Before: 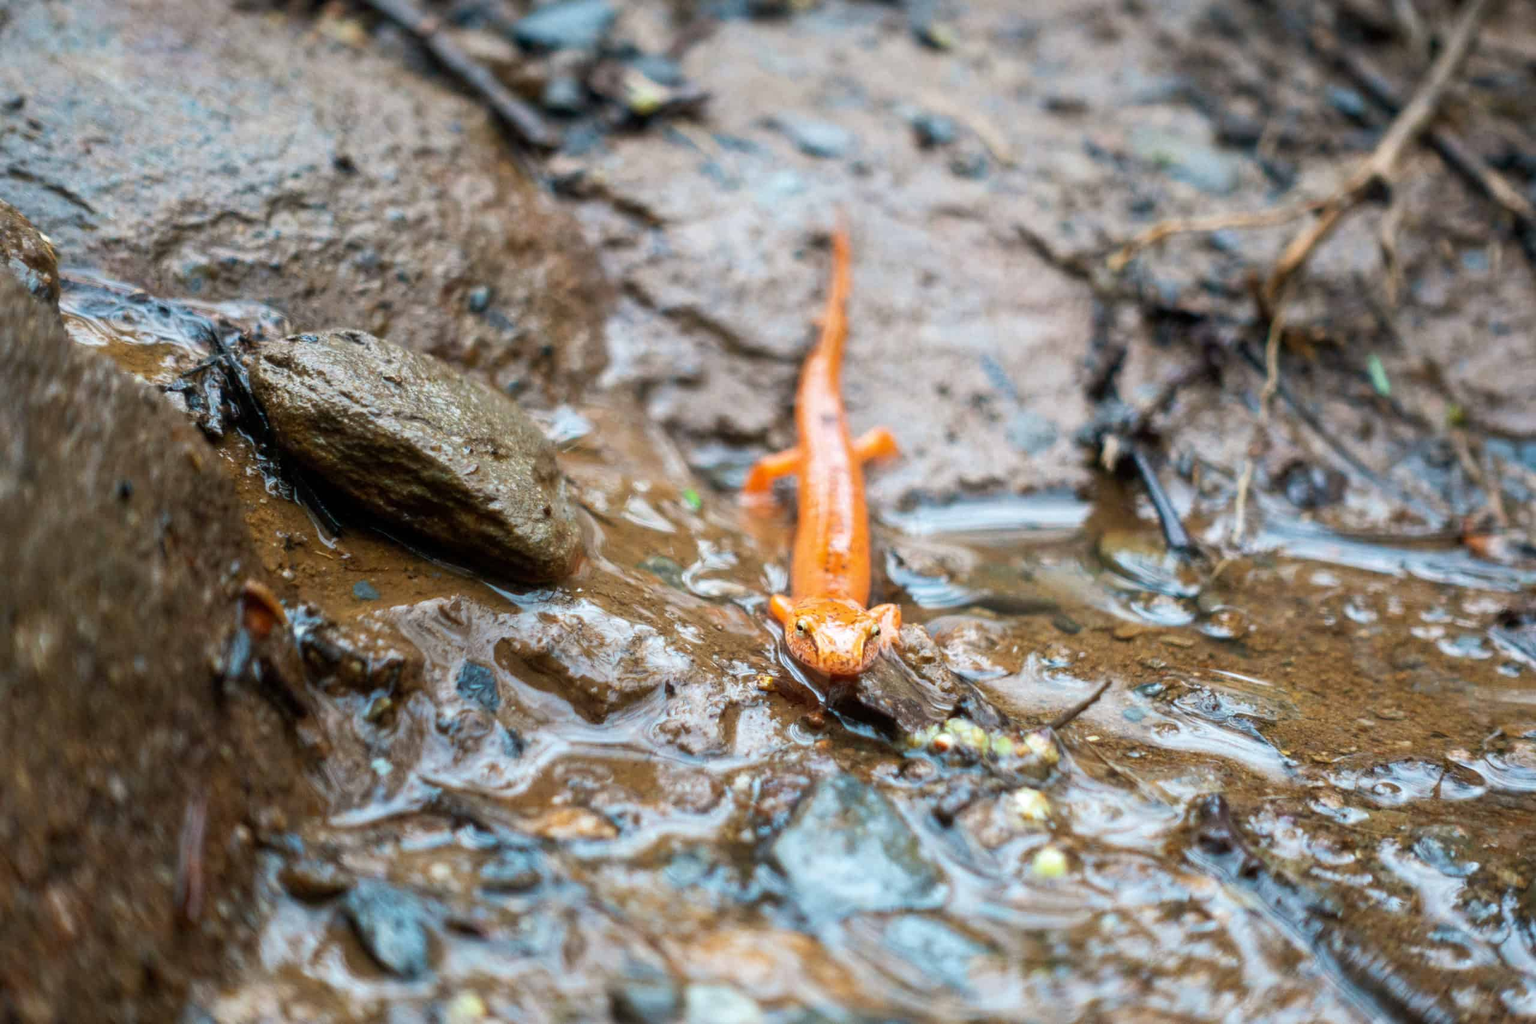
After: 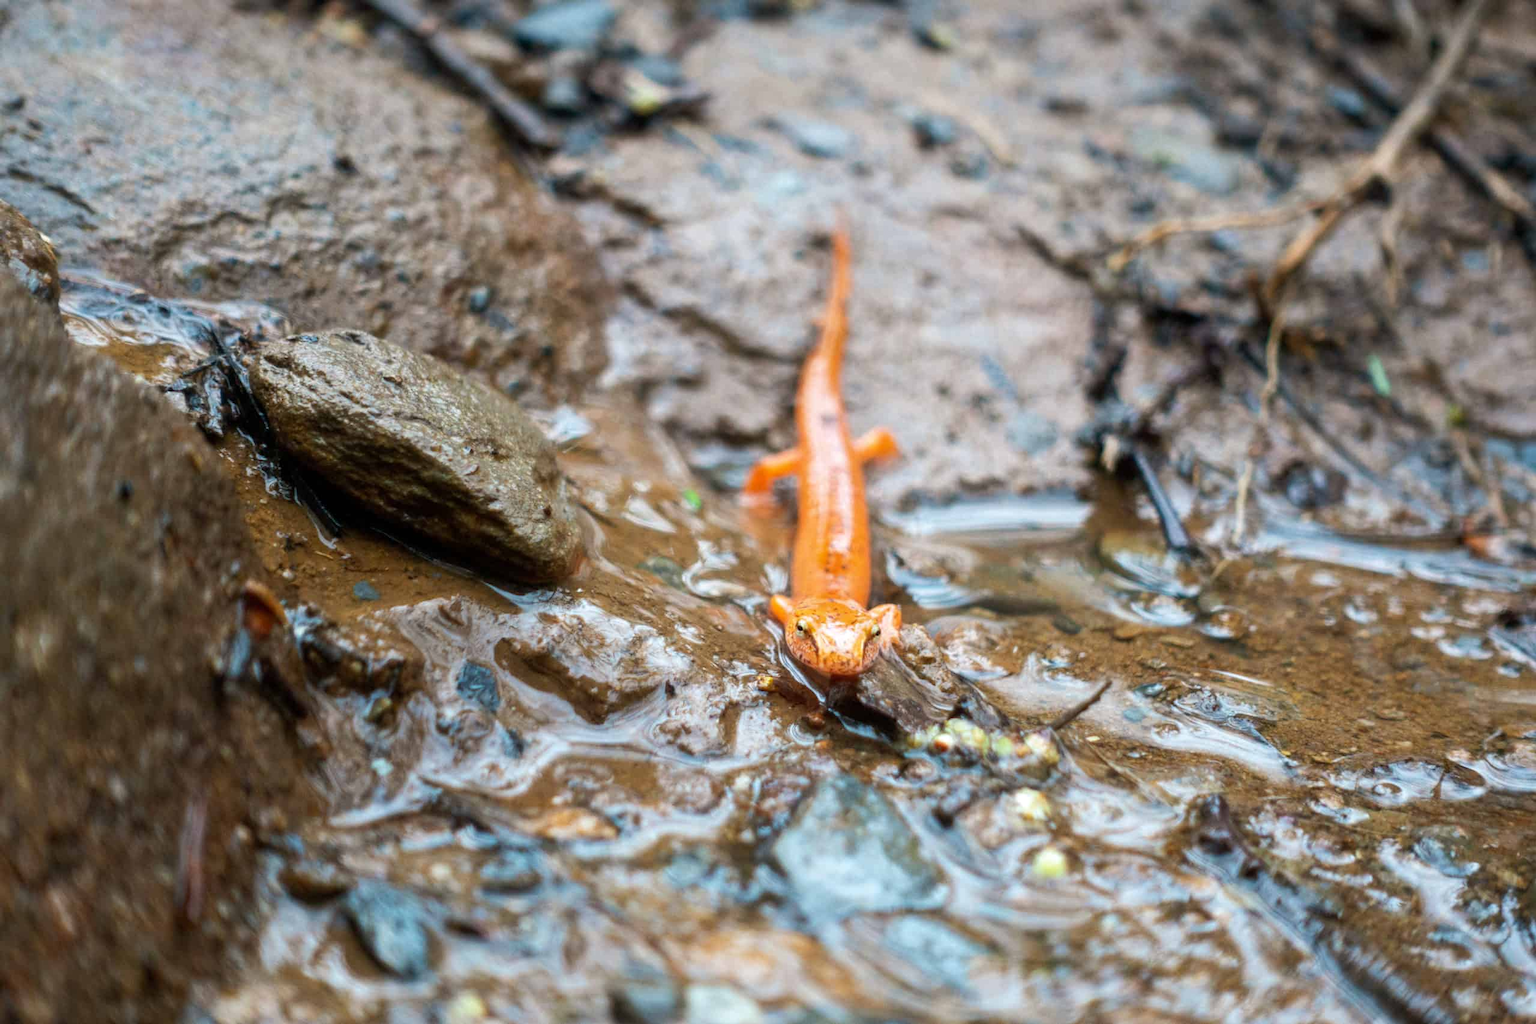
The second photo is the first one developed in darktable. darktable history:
tone equalizer: edges refinement/feathering 500, mask exposure compensation -1.25 EV, preserve details no
